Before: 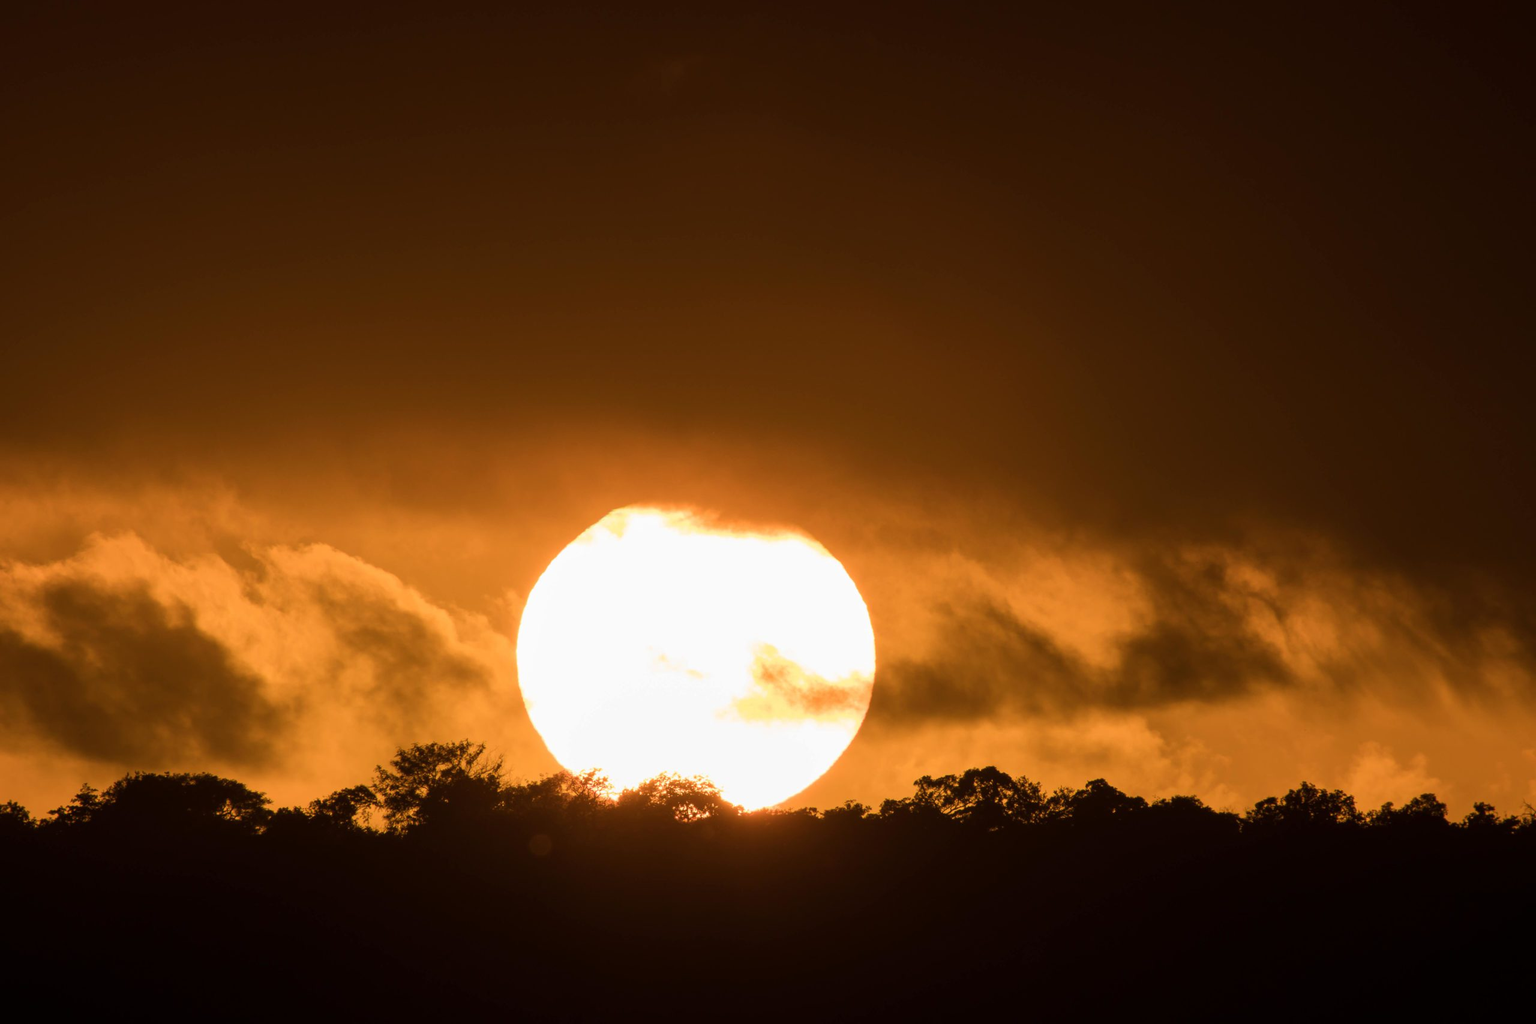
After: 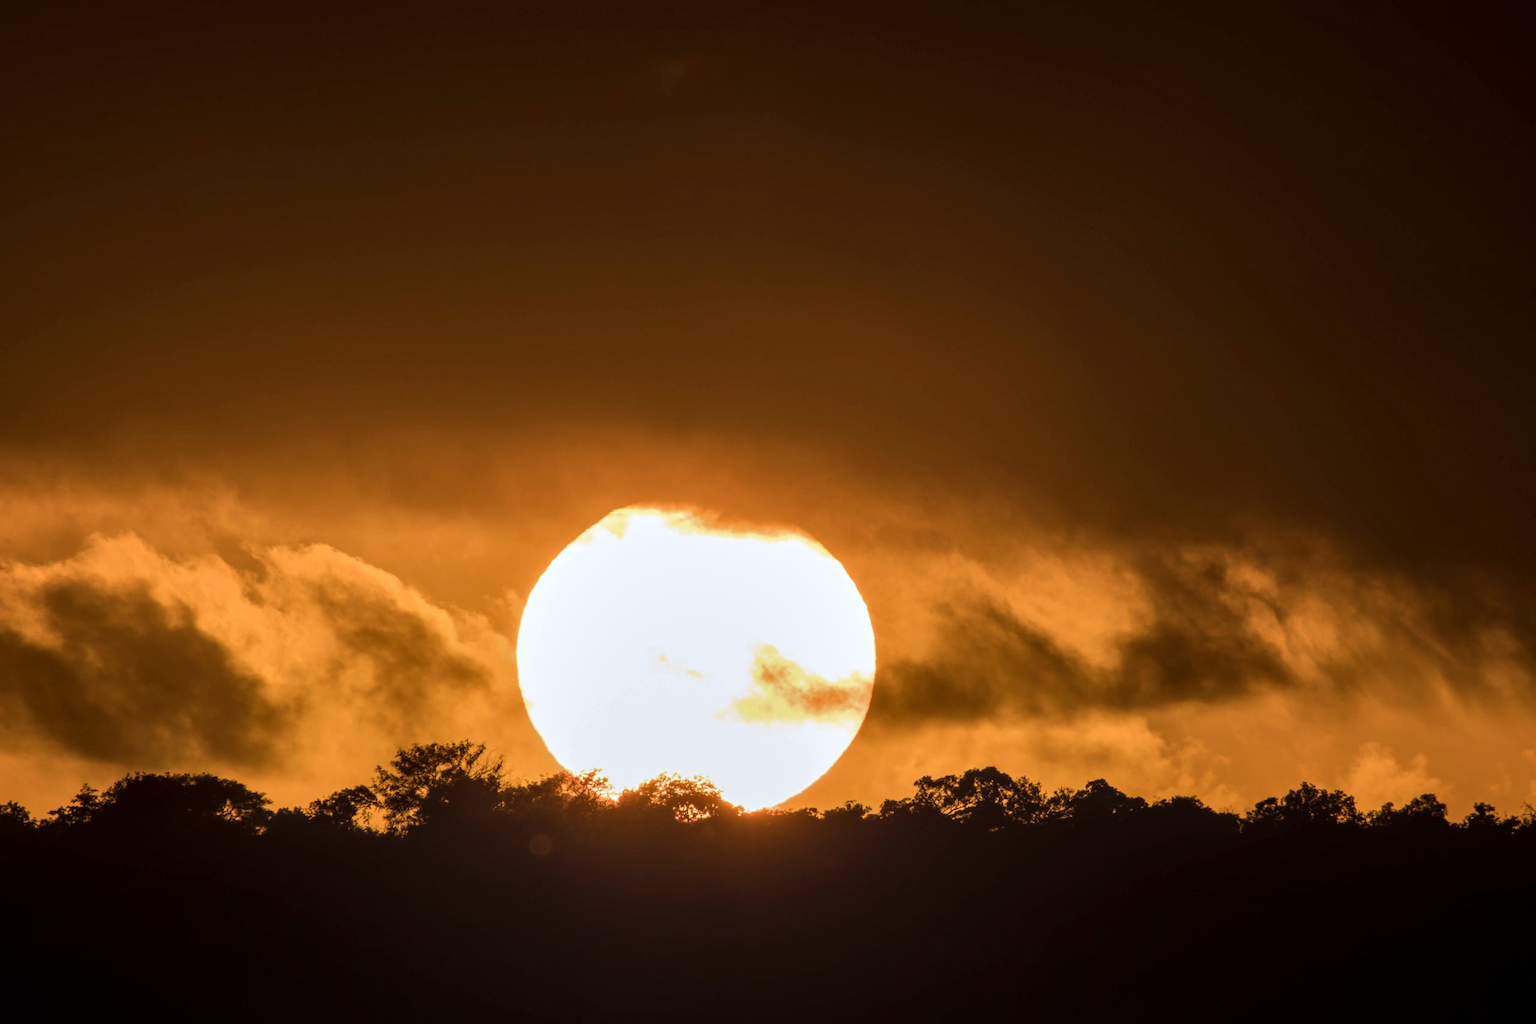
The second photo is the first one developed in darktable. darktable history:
local contrast: on, module defaults
white balance: red 0.98, blue 1.034
